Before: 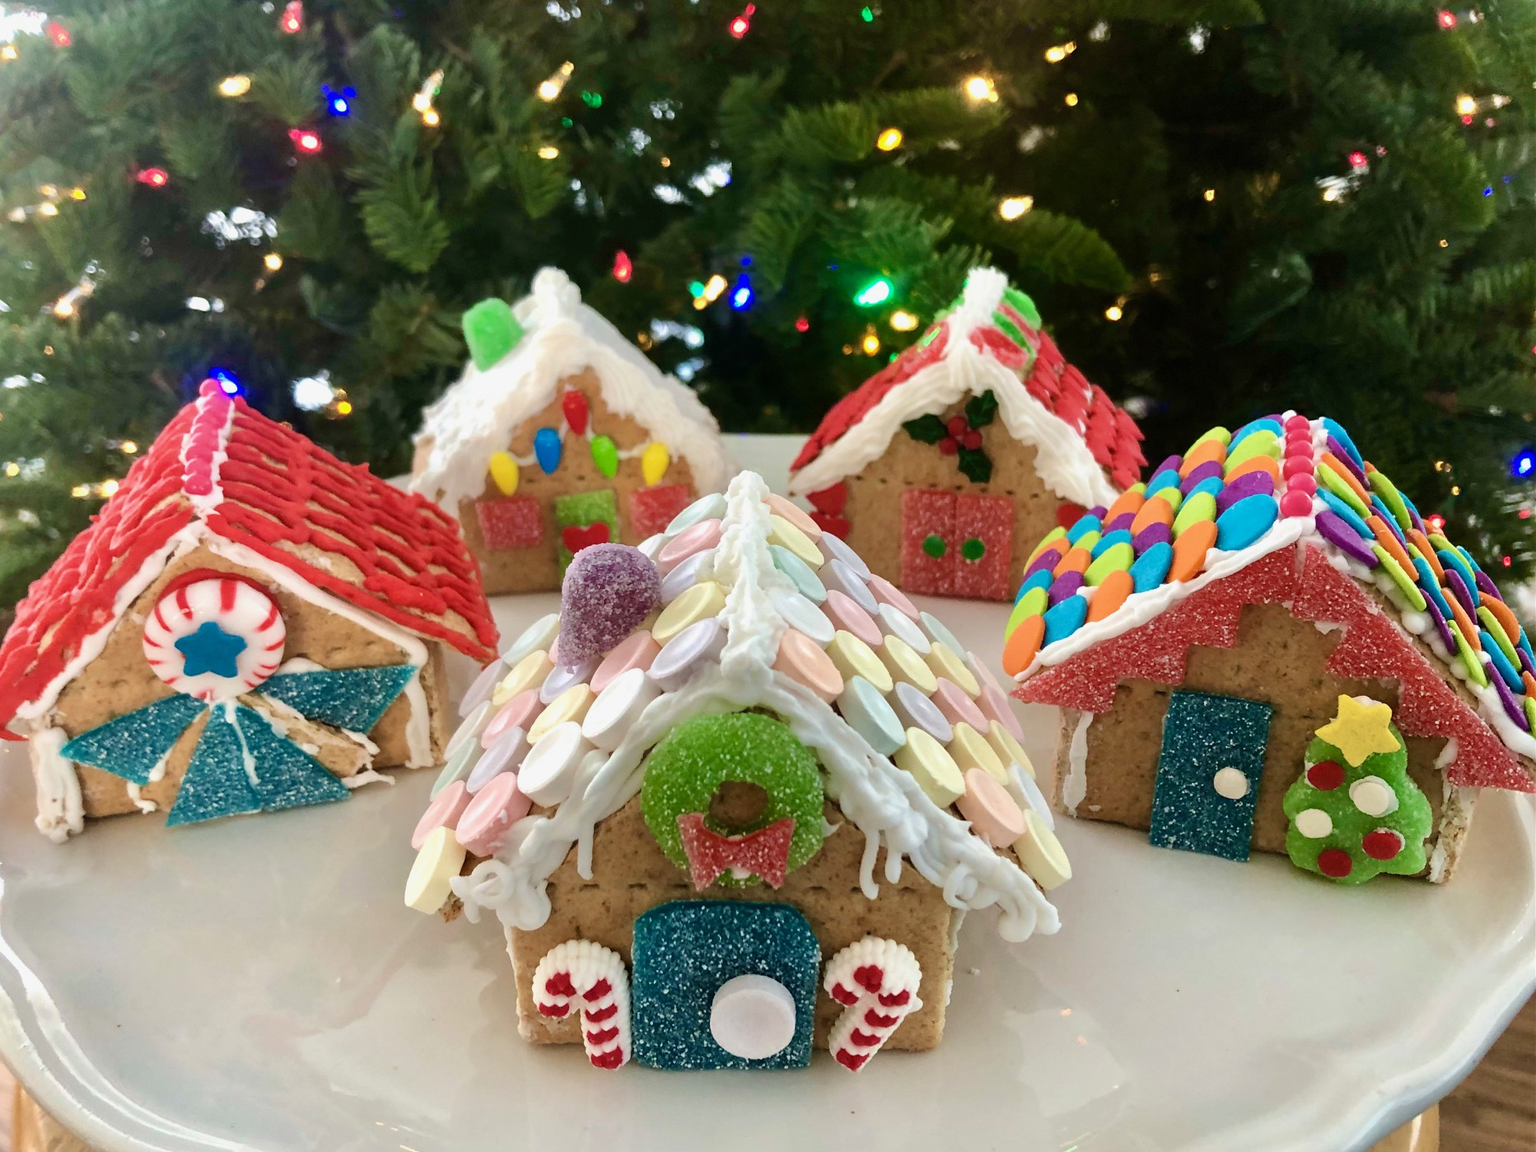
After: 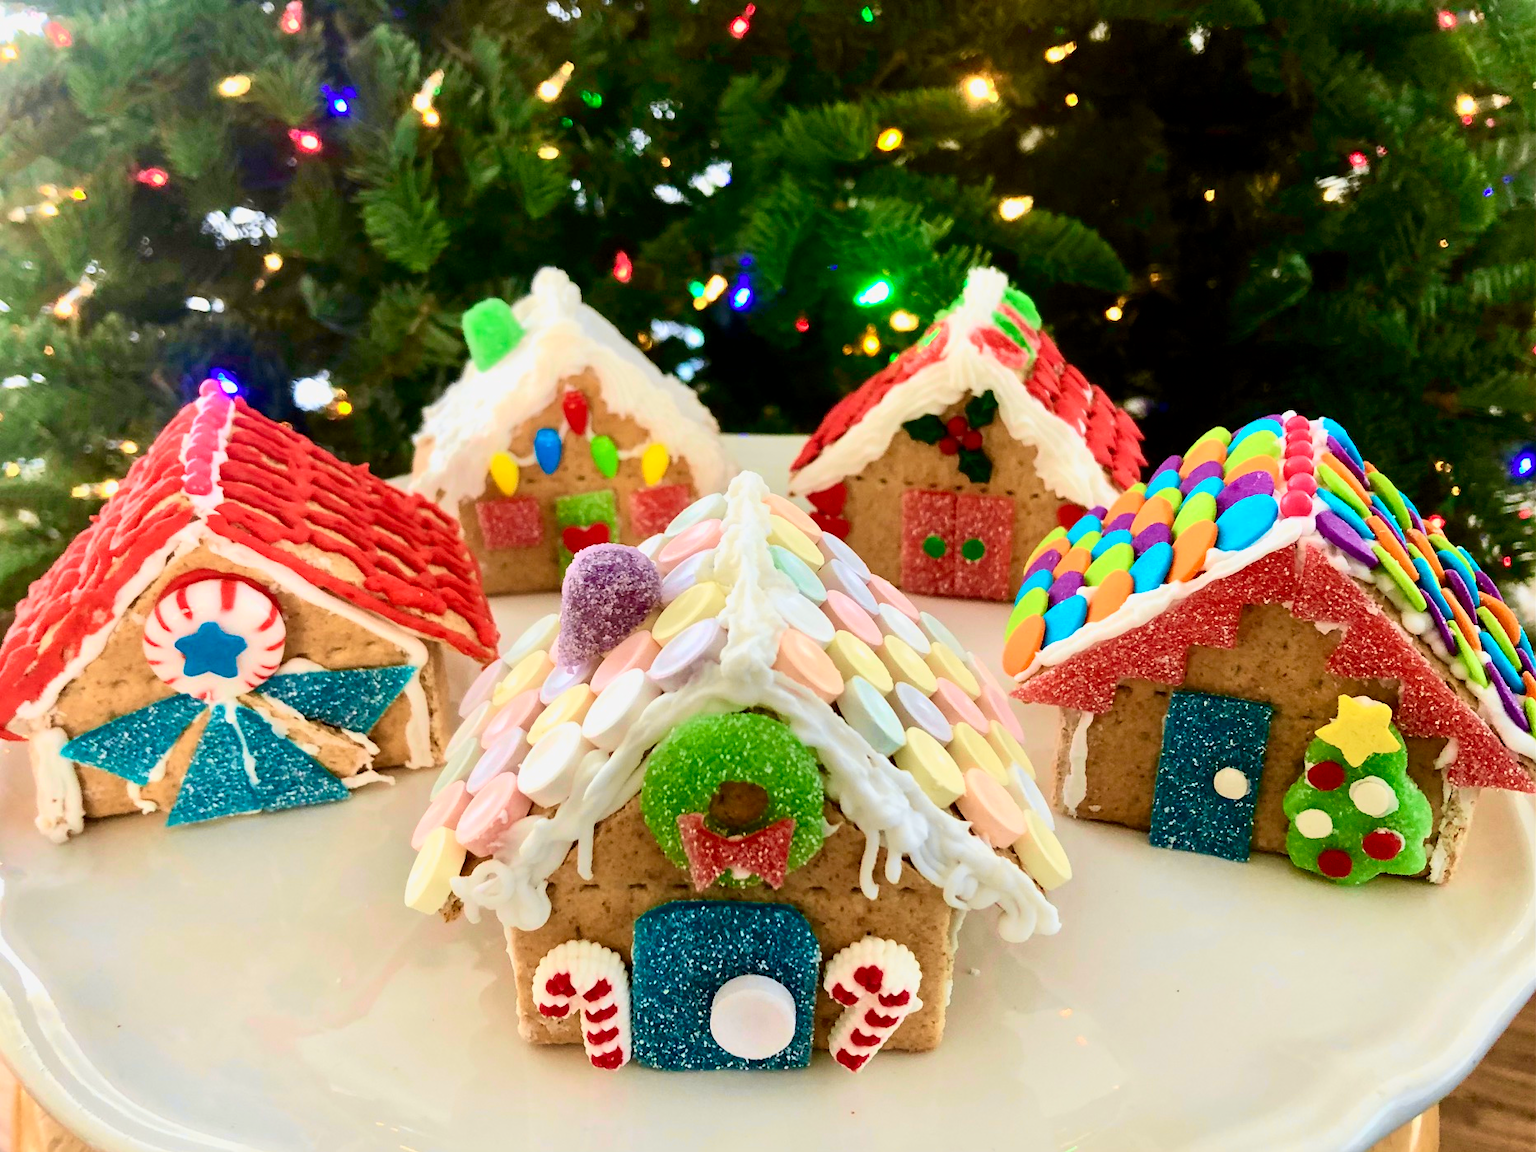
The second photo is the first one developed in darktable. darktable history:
tone curve: curves: ch0 [(0, 0) (0.091, 0.075) (0.389, 0.441) (0.696, 0.808) (0.844, 0.908) (0.909, 0.942) (1, 0.973)]; ch1 [(0, 0) (0.437, 0.404) (0.48, 0.486) (0.5, 0.5) (0.529, 0.556) (0.58, 0.606) (0.616, 0.654) (1, 1)]; ch2 [(0, 0) (0.442, 0.415) (0.5, 0.5) (0.535, 0.567) (0.585, 0.632) (1, 1)], color space Lab, independent channels, preserve colors none
